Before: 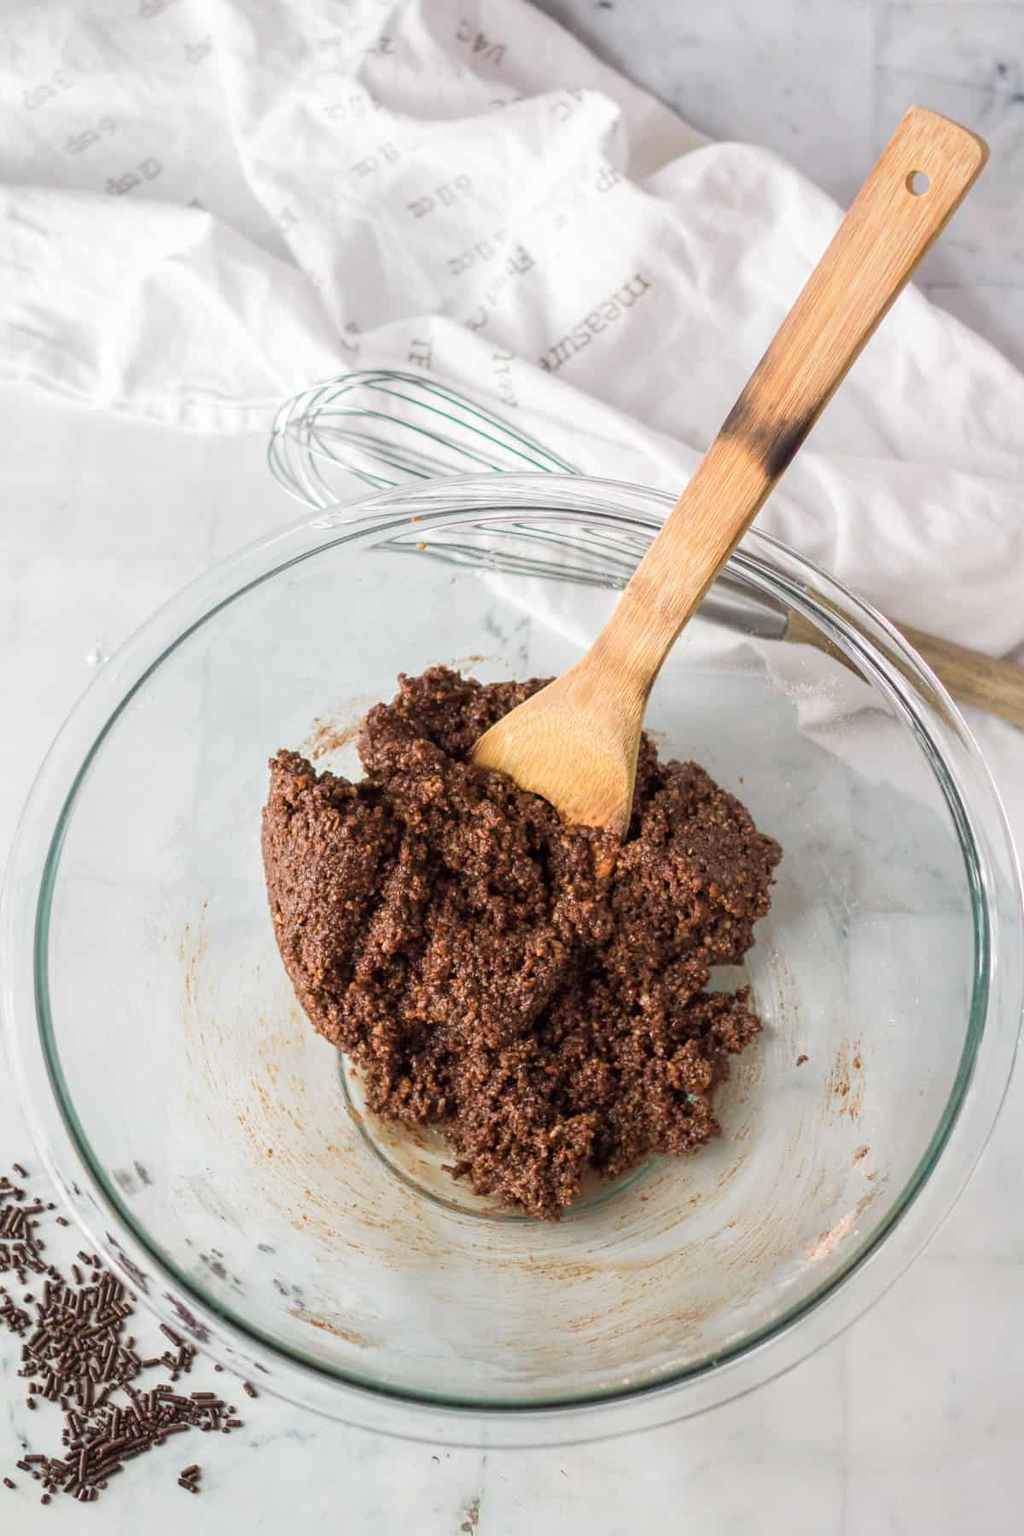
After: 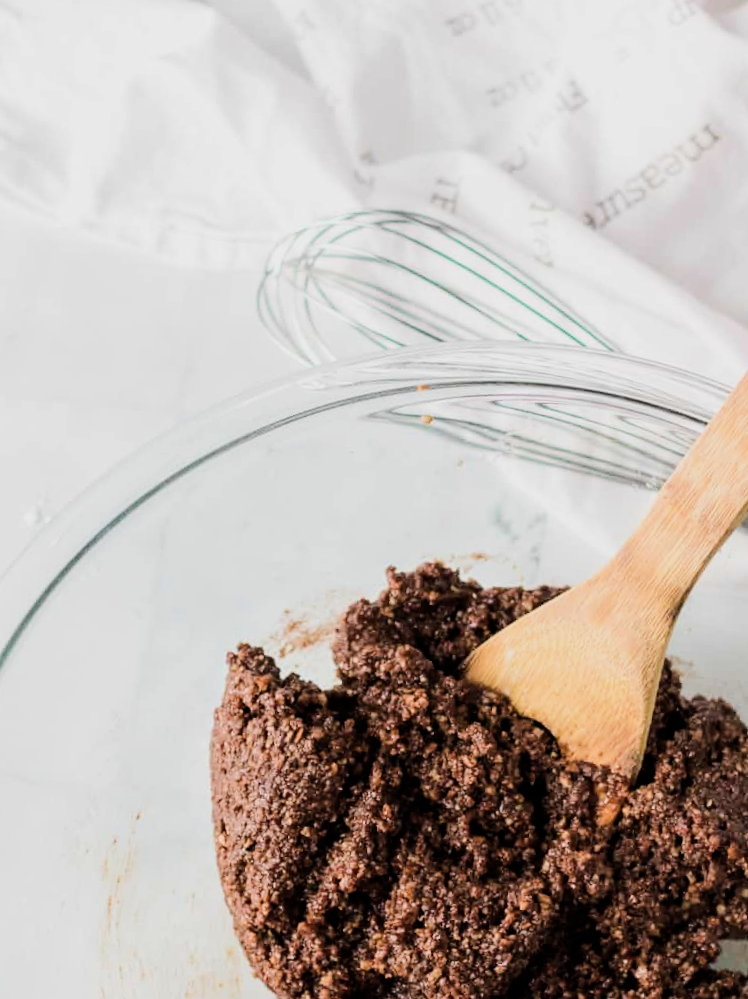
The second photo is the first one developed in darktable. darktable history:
filmic rgb: black relative exposure -7.65 EV, white relative exposure 4.56 EV, hardness 3.61
tone equalizer: -8 EV -0.75 EV, -7 EV -0.7 EV, -6 EV -0.6 EV, -5 EV -0.4 EV, -3 EV 0.4 EV, -2 EV 0.6 EV, -1 EV 0.7 EV, +0 EV 0.75 EV, edges refinement/feathering 500, mask exposure compensation -1.57 EV, preserve details no
crop and rotate: angle -4.99°, left 2.122%, top 6.945%, right 27.566%, bottom 30.519%
